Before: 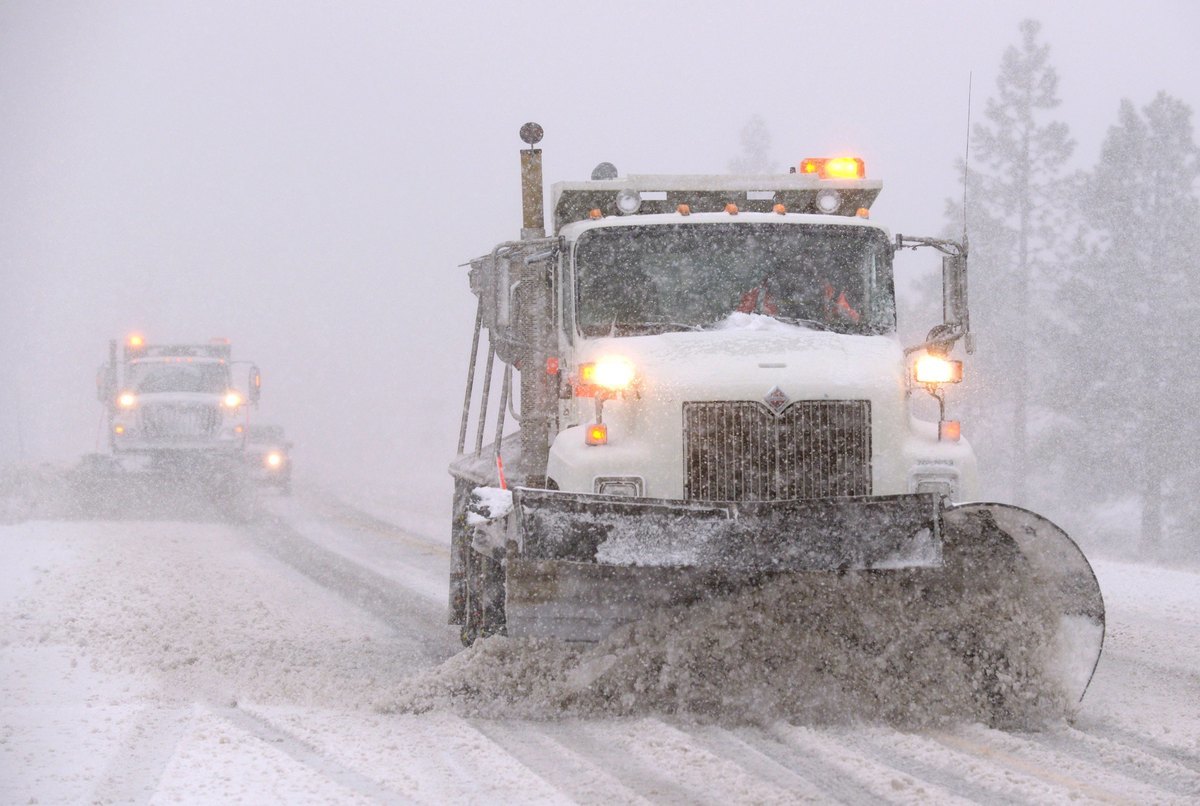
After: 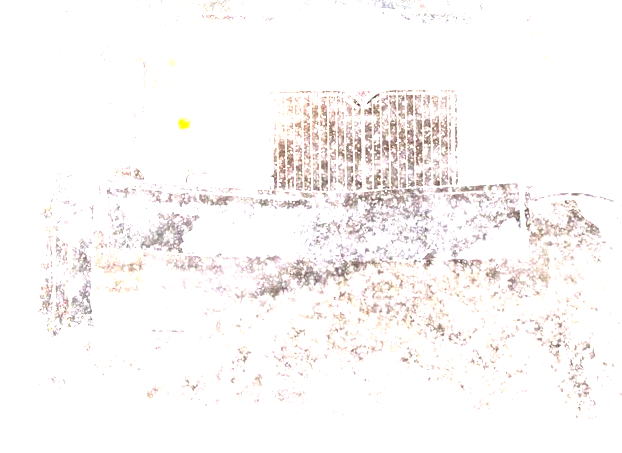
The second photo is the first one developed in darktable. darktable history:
shadows and highlights: shadows 25.52, highlights -23.72, highlights color adjustment 0.685%
exposure: exposure 2.964 EV, compensate exposure bias true, compensate highlight preservation false
crop: left 34.504%, top 38.512%, right 13.606%, bottom 5.254%
